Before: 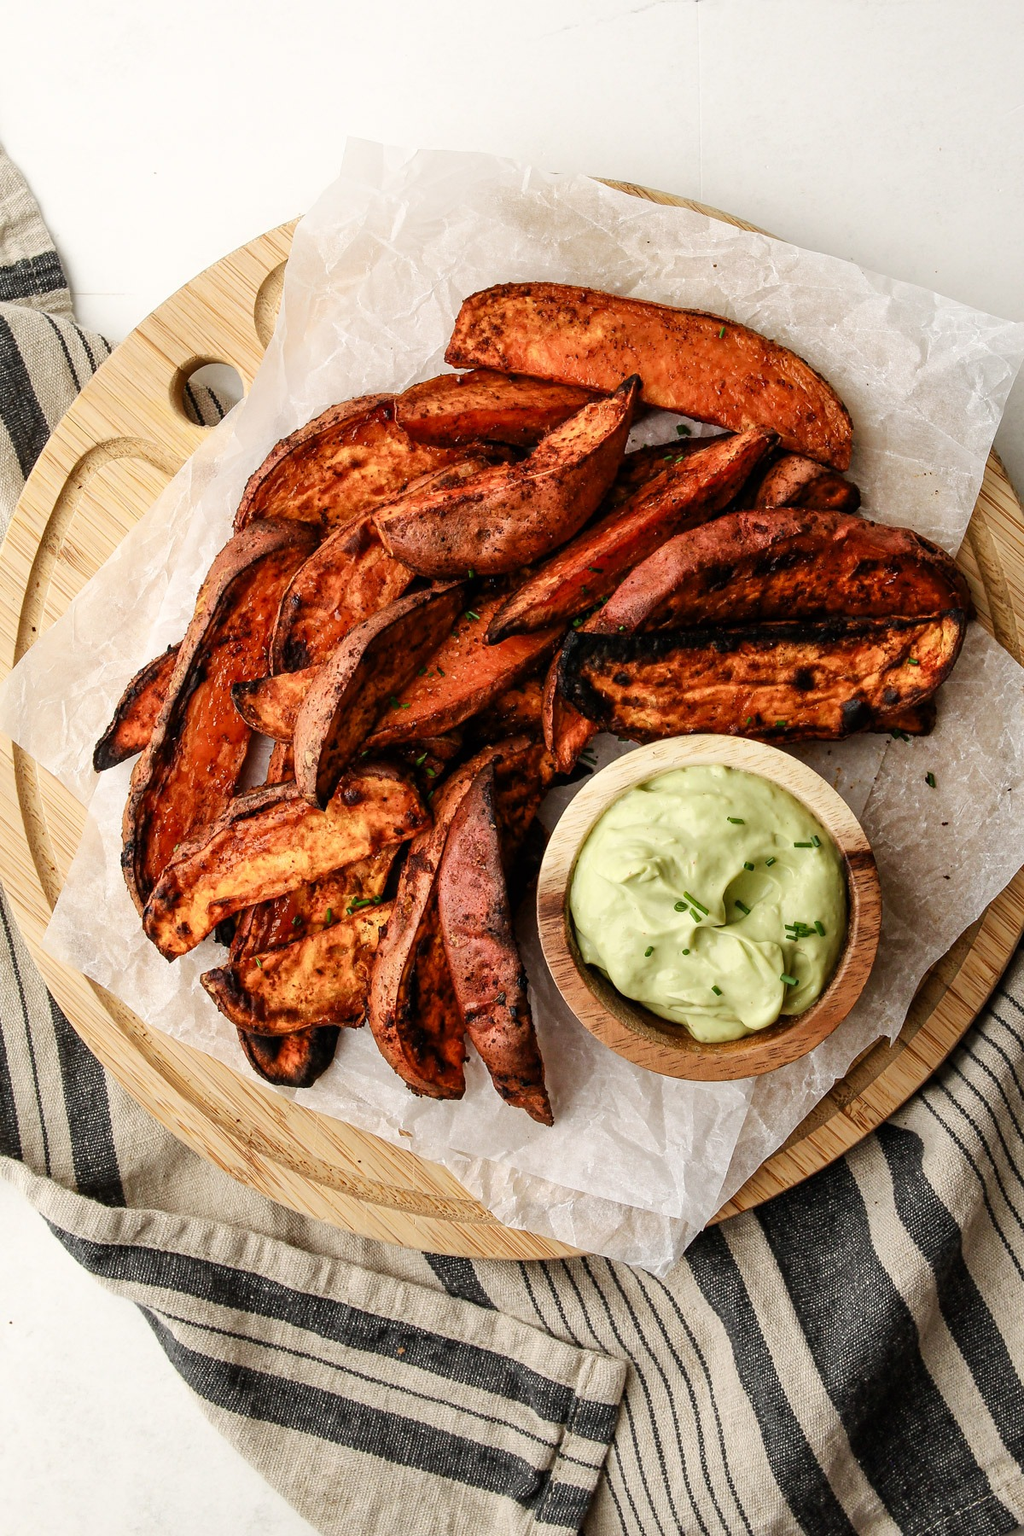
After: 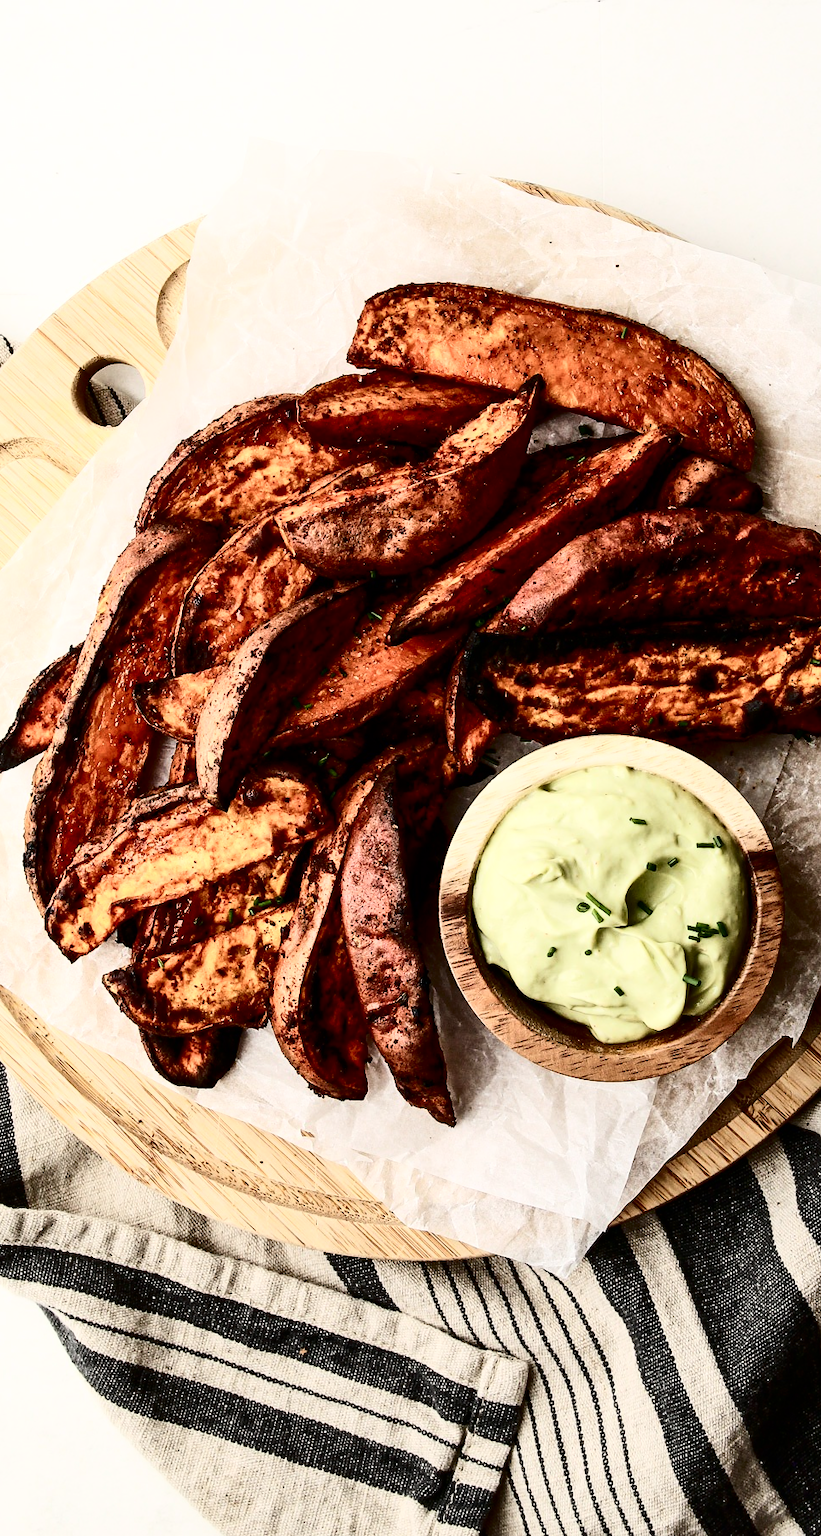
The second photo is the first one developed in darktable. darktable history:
crop and rotate: left 9.597%, right 10.195%
contrast brightness saturation: contrast 0.5, saturation -0.1
